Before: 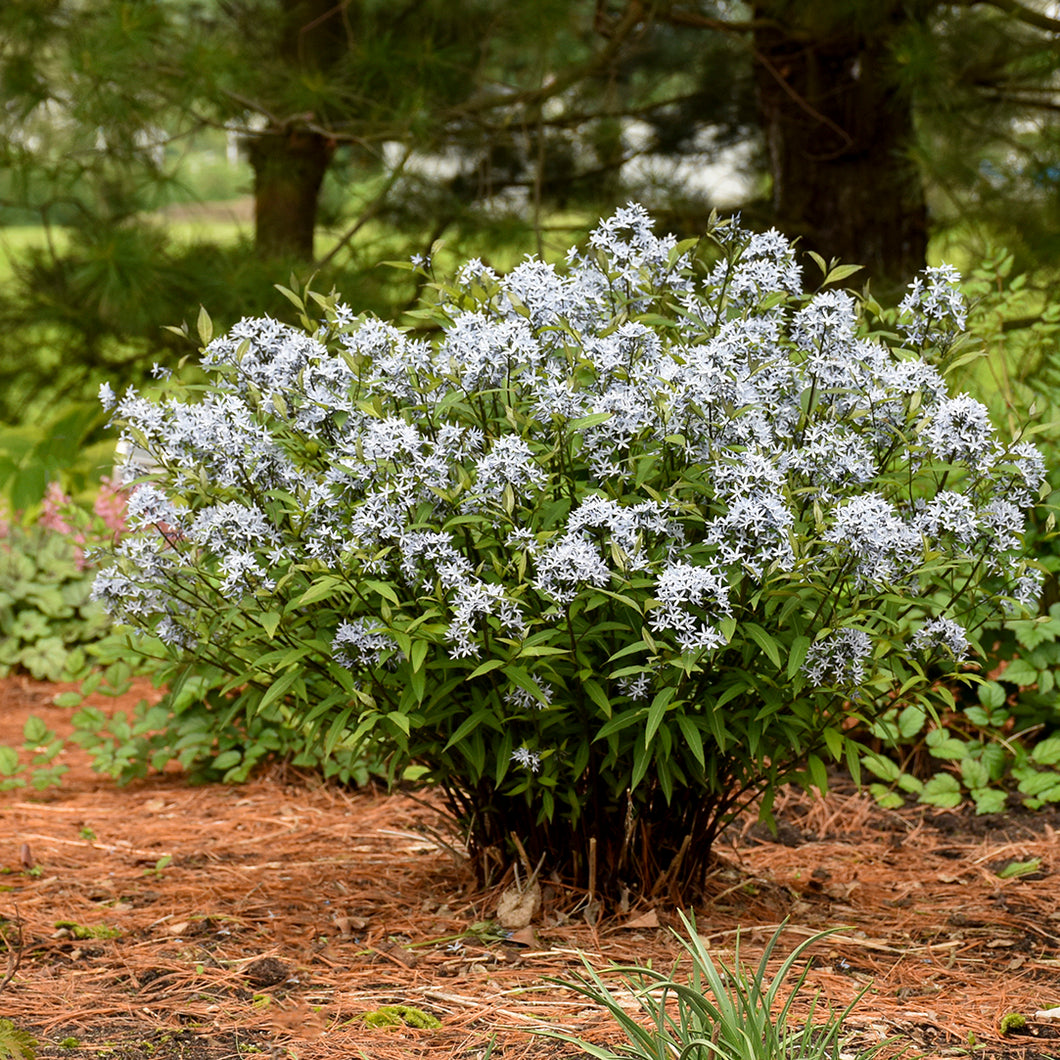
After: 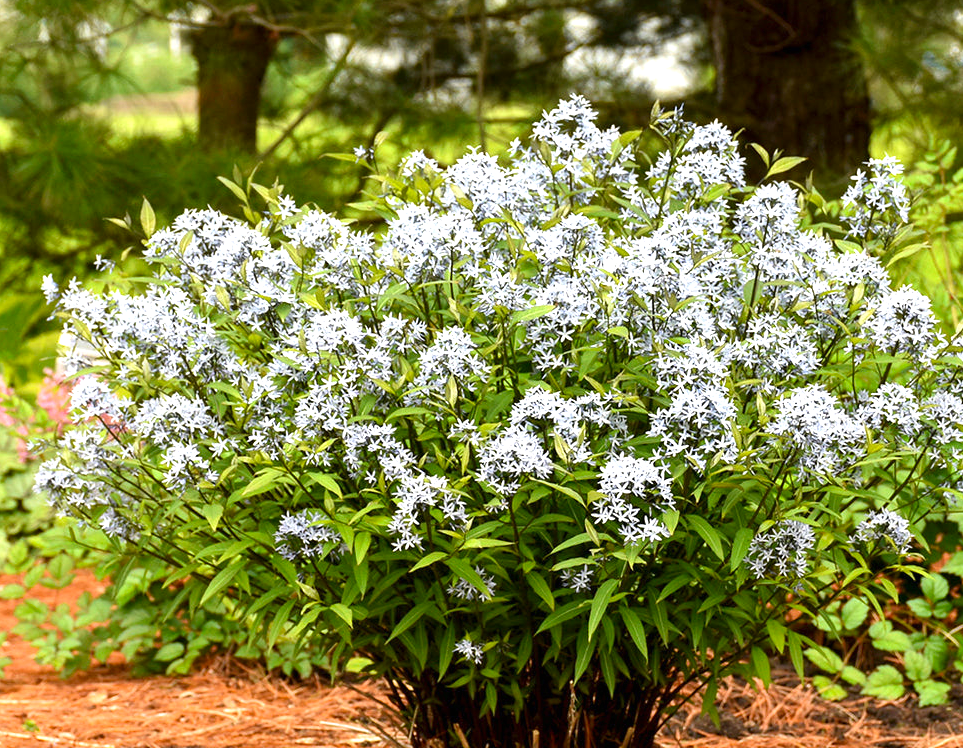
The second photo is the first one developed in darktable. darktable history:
crop: left 5.409%, top 10.277%, right 3.66%, bottom 19.132%
exposure: black level correction 0, exposure 0.7 EV, compensate highlight preservation false
contrast brightness saturation: contrast 0.045, saturation 0.163
